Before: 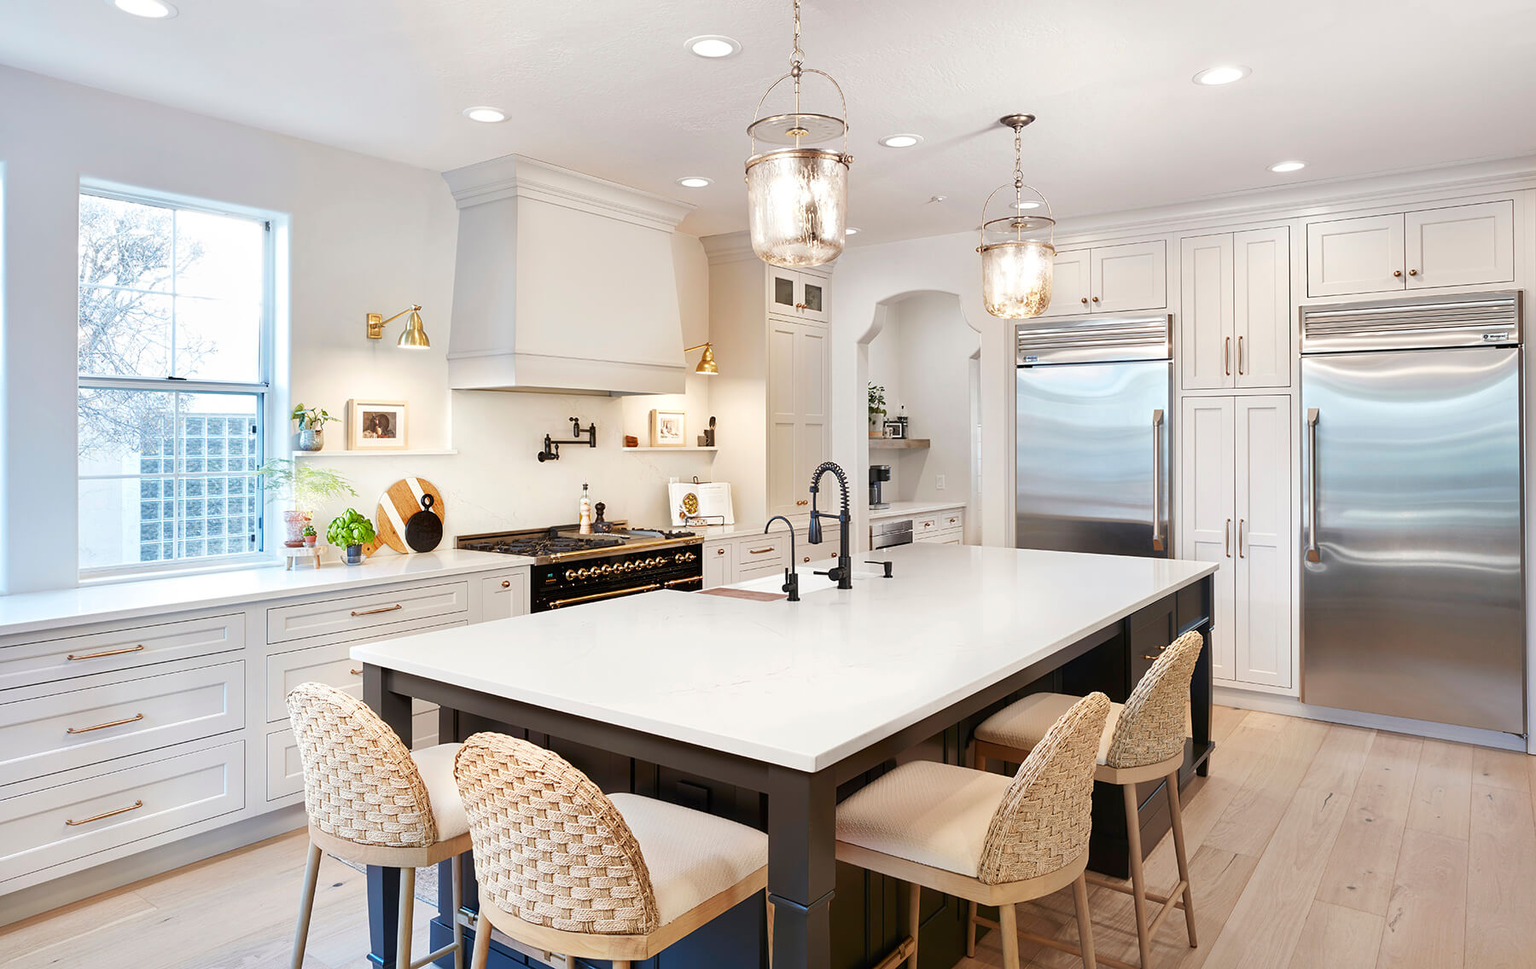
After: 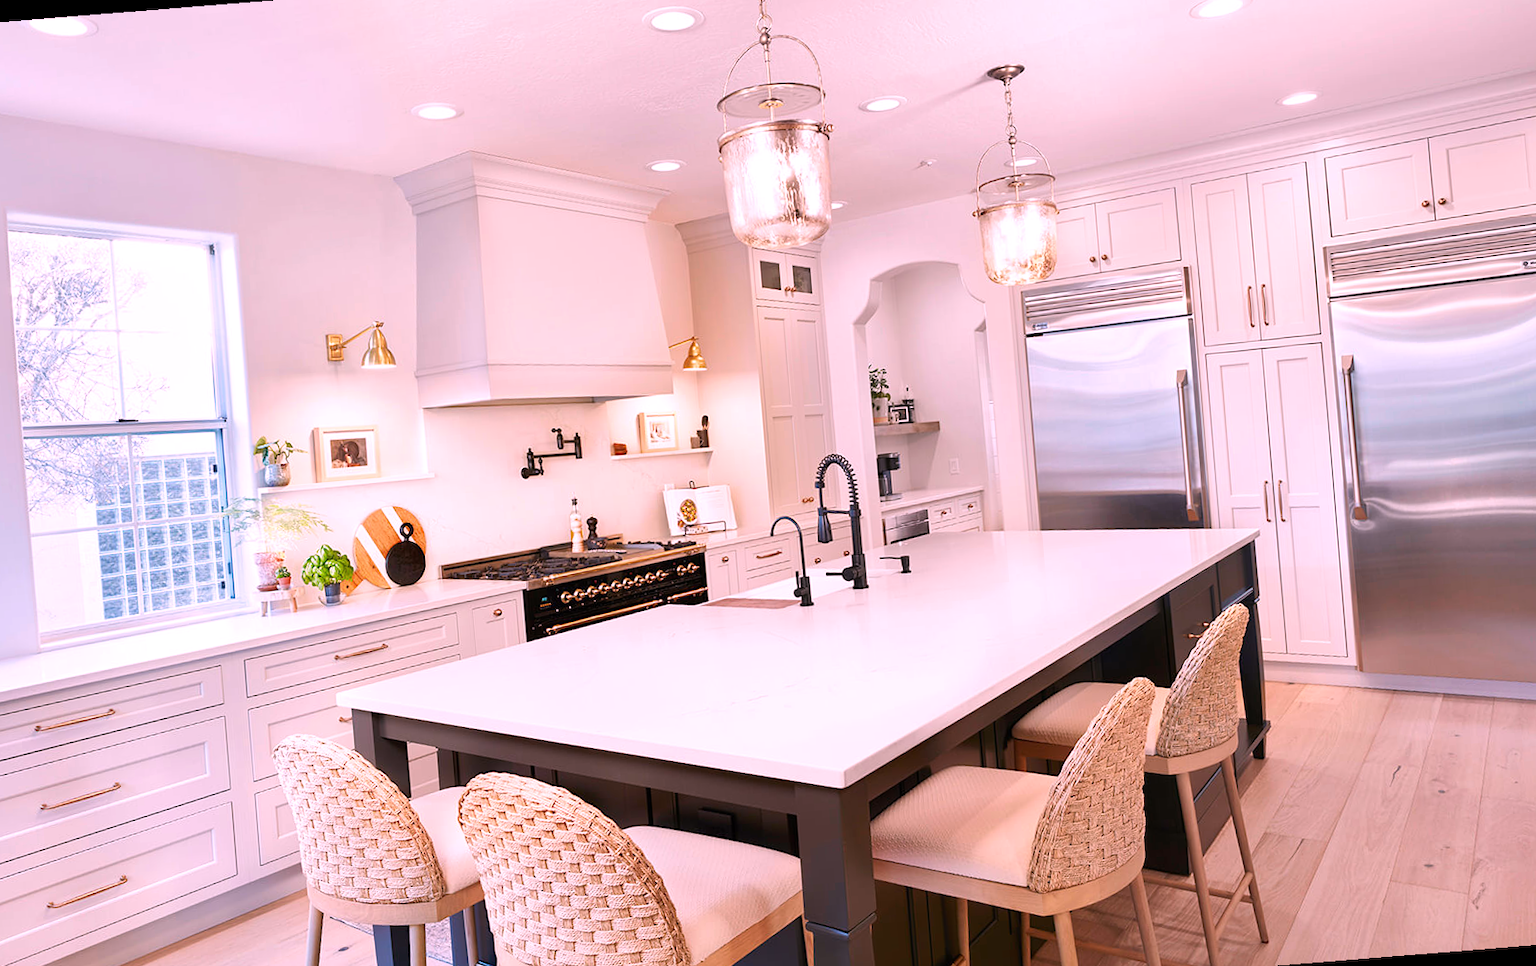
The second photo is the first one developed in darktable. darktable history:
rotate and perspective: rotation -4.57°, crop left 0.054, crop right 0.944, crop top 0.087, crop bottom 0.914
white balance: red 1.188, blue 1.11
